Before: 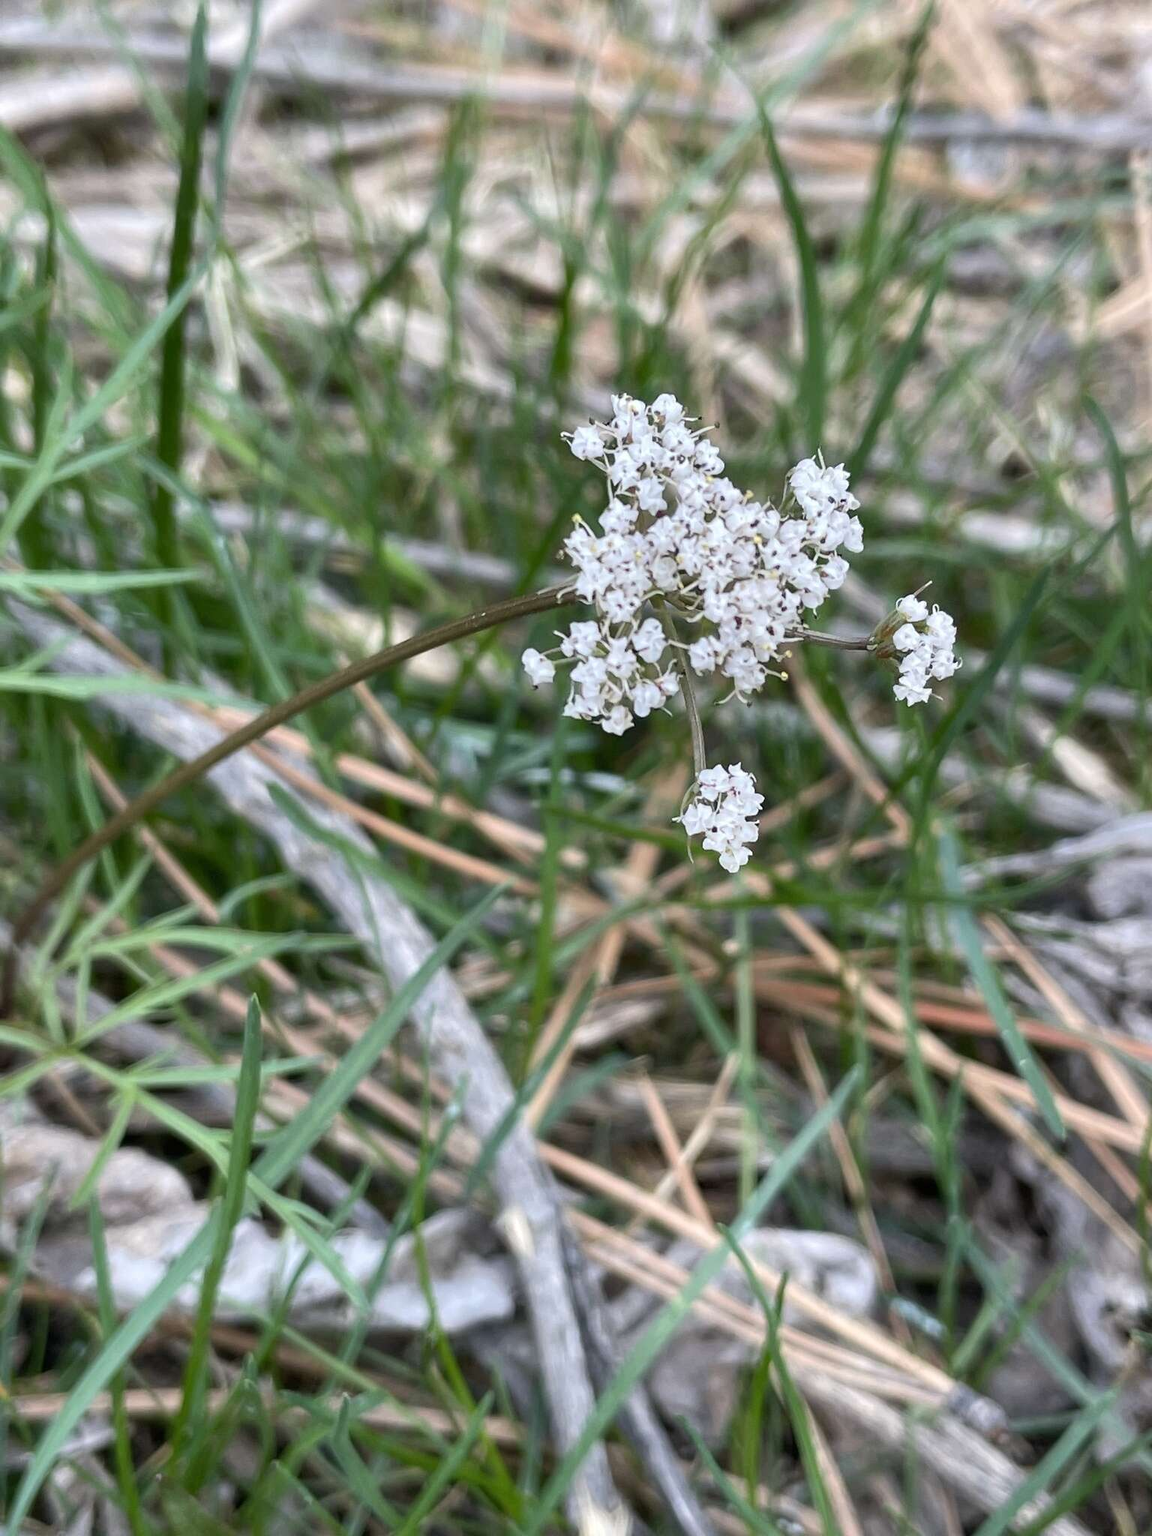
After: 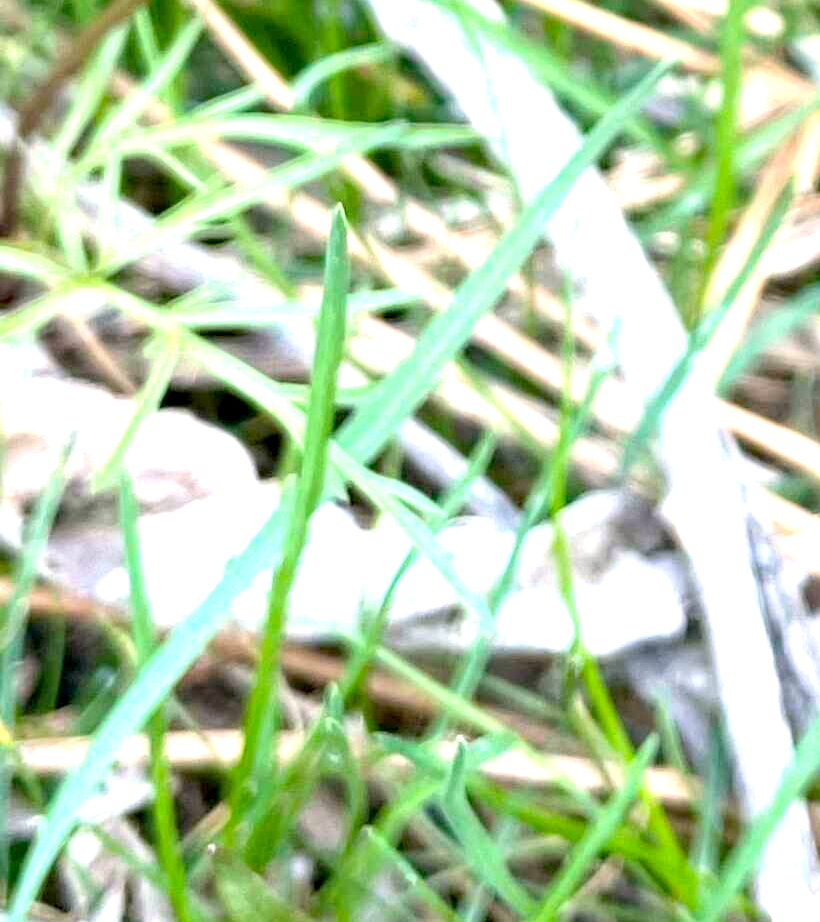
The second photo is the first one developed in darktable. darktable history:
crop and rotate: top 54.778%, right 46.61%, bottom 0.159%
tone equalizer: on, module defaults
haze removal: adaptive false
contrast brightness saturation: contrast 0.1, brightness 0.02, saturation 0.02
color zones: curves: ch1 [(0, 0.469) (0.001, 0.469) (0.12, 0.446) (0.248, 0.469) (0.5, 0.5) (0.748, 0.5) (0.999, 0.469) (1, 0.469)]
exposure: black level correction 0.001, exposure 2 EV, compensate highlight preservation false
rgb levels: preserve colors max RGB
